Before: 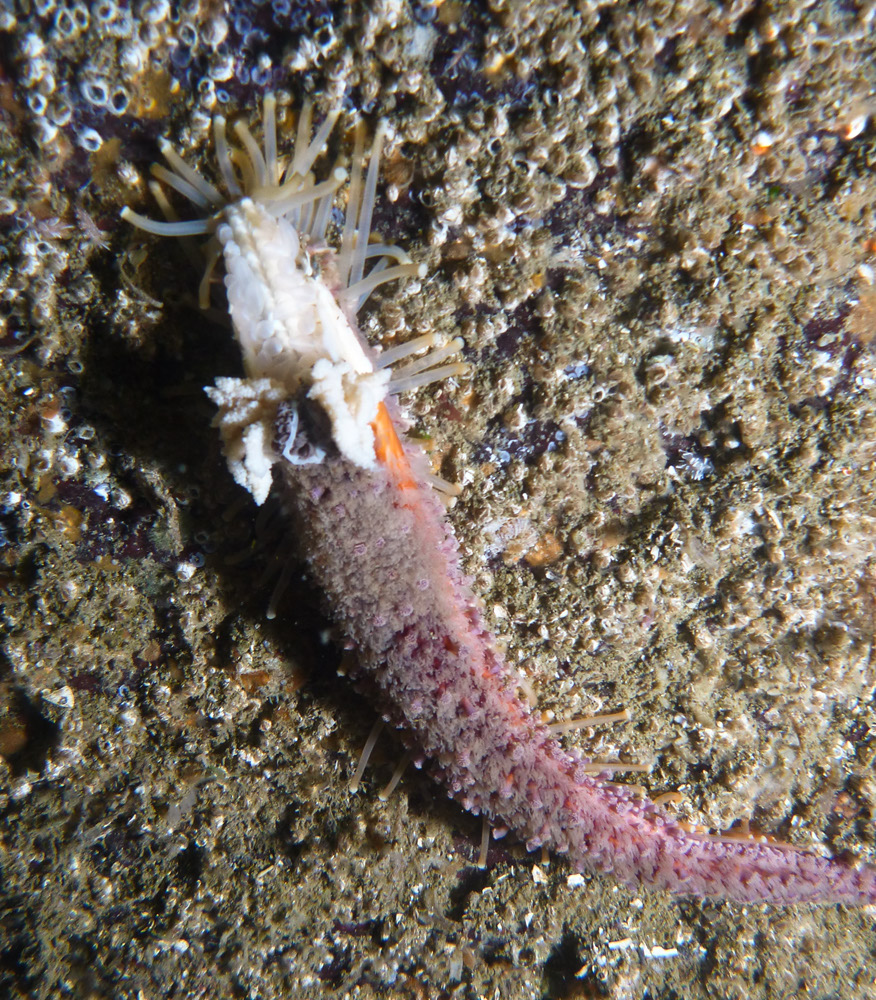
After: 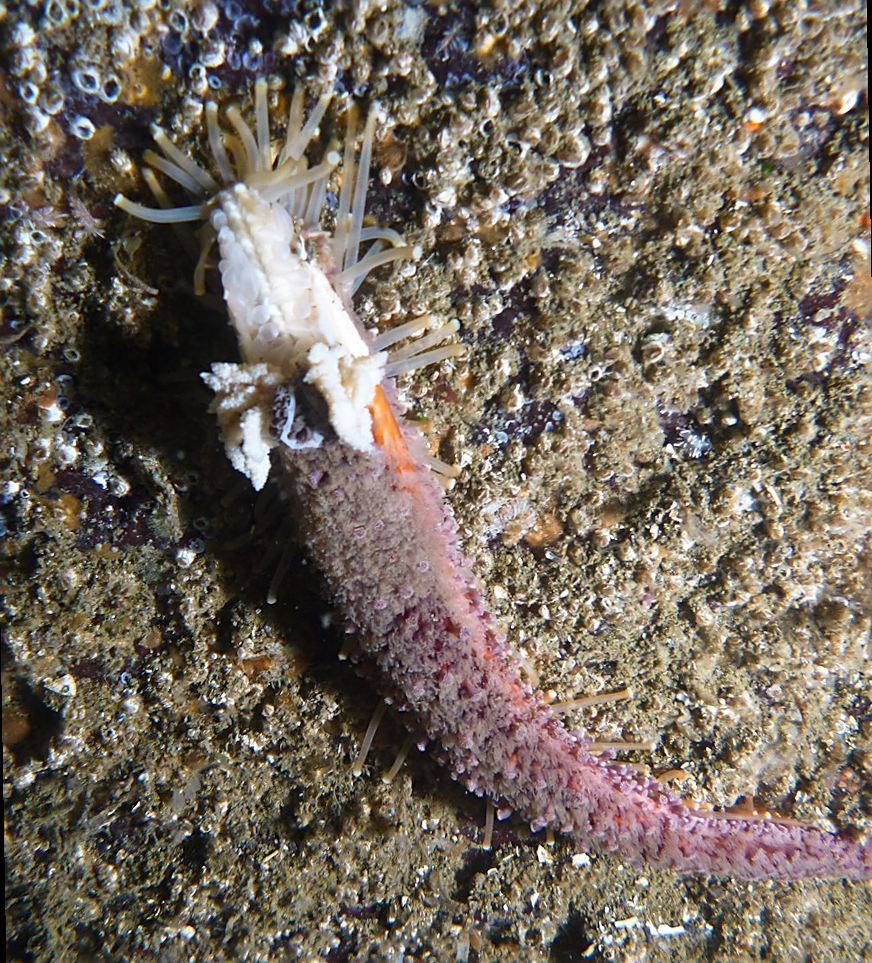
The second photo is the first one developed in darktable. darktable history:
rotate and perspective: rotation -1°, crop left 0.011, crop right 0.989, crop top 0.025, crop bottom 0.975
sharpen: on, module defaults
